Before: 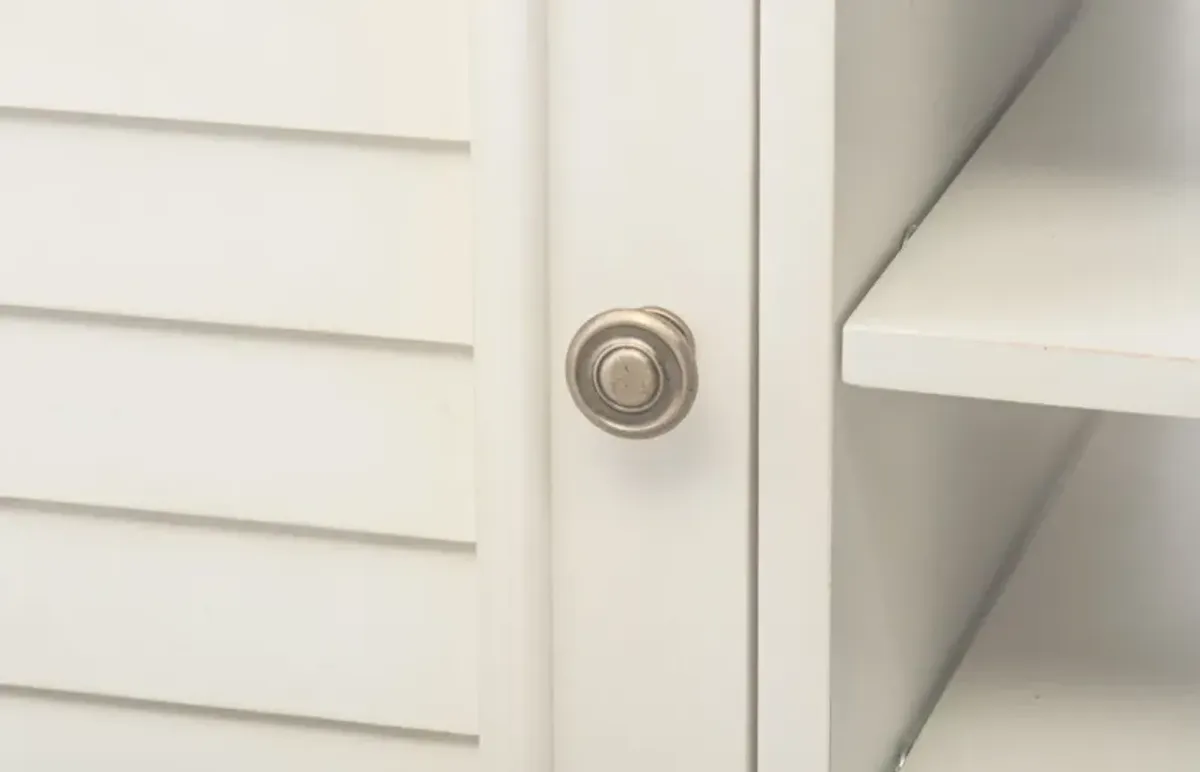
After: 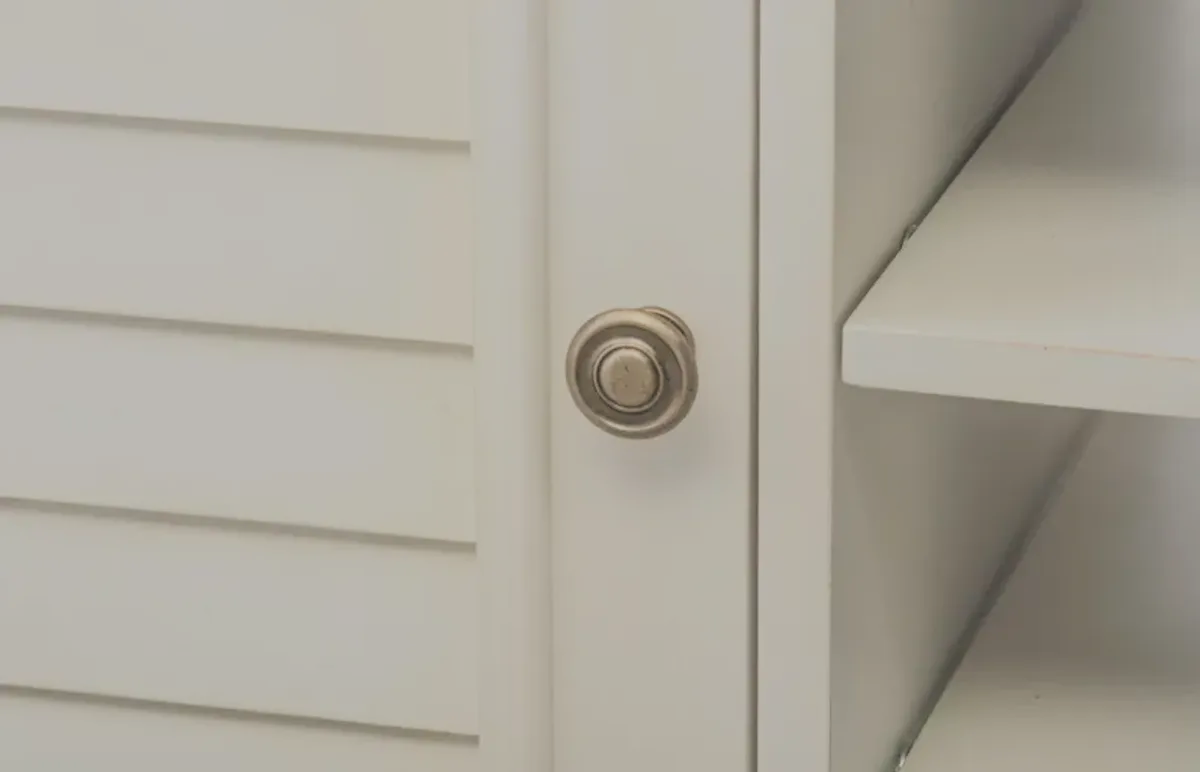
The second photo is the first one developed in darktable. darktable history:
tone equalizer: on, module defaults
filmic rgb: middle gray luminance 28.84%, black relative exposure -10.38 EV, white relative exposure 5.5 EV, target black luminance 0%, hardness 3.95, latitude 3%, contrast 1.131, highlights saturation mix 5.52%, shadows ↔ highlights balance 15.66%, add noise in highlights 0.001, color science v3 (2019), use custom middle-gray values true, contrast in highlights soft
color balance rgb: perceptual saturation grading › global saturation 32.751%
